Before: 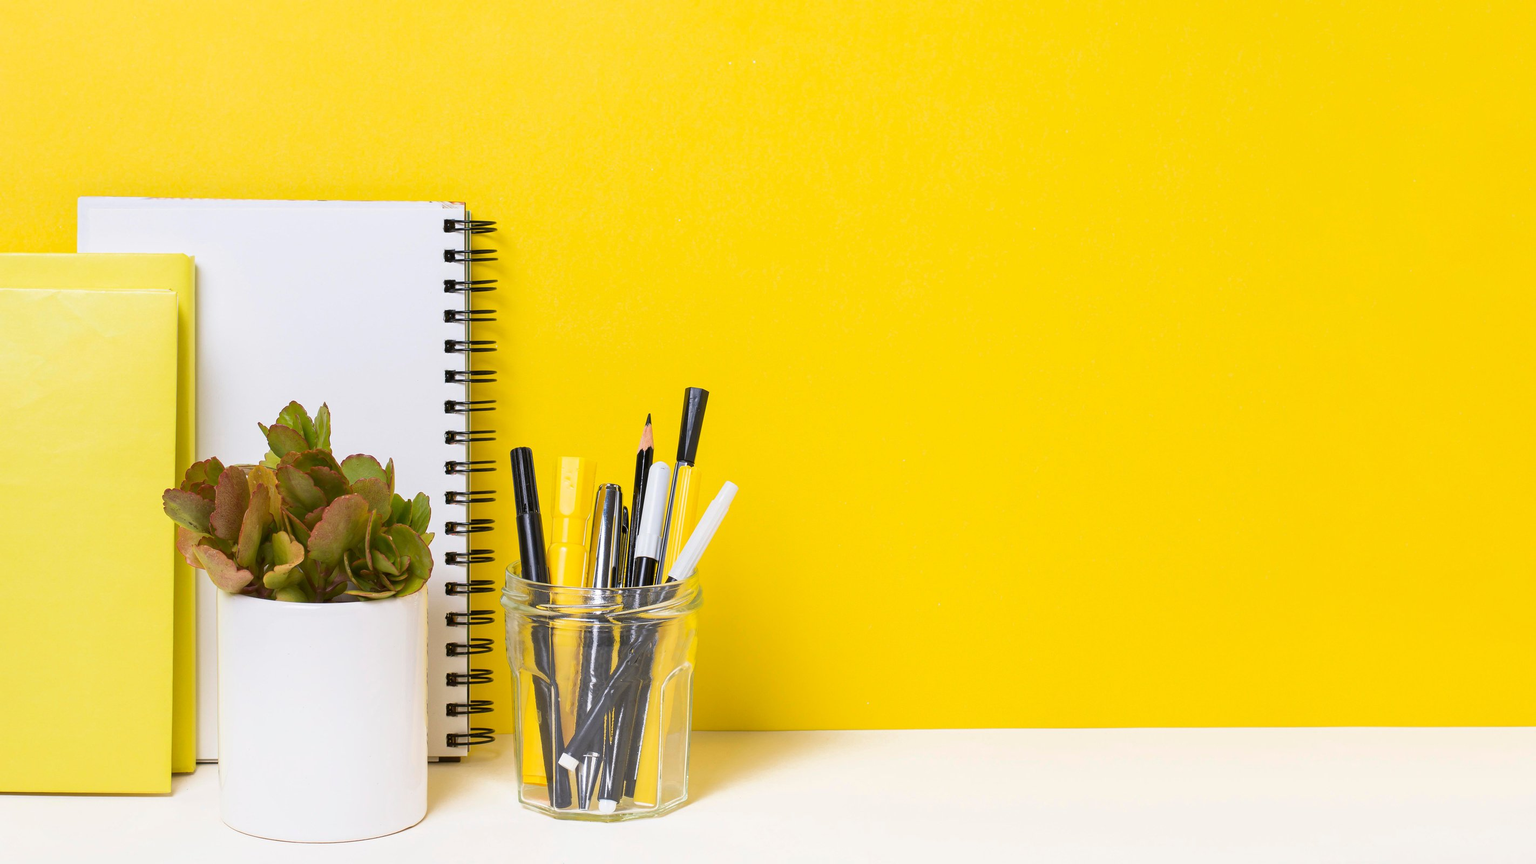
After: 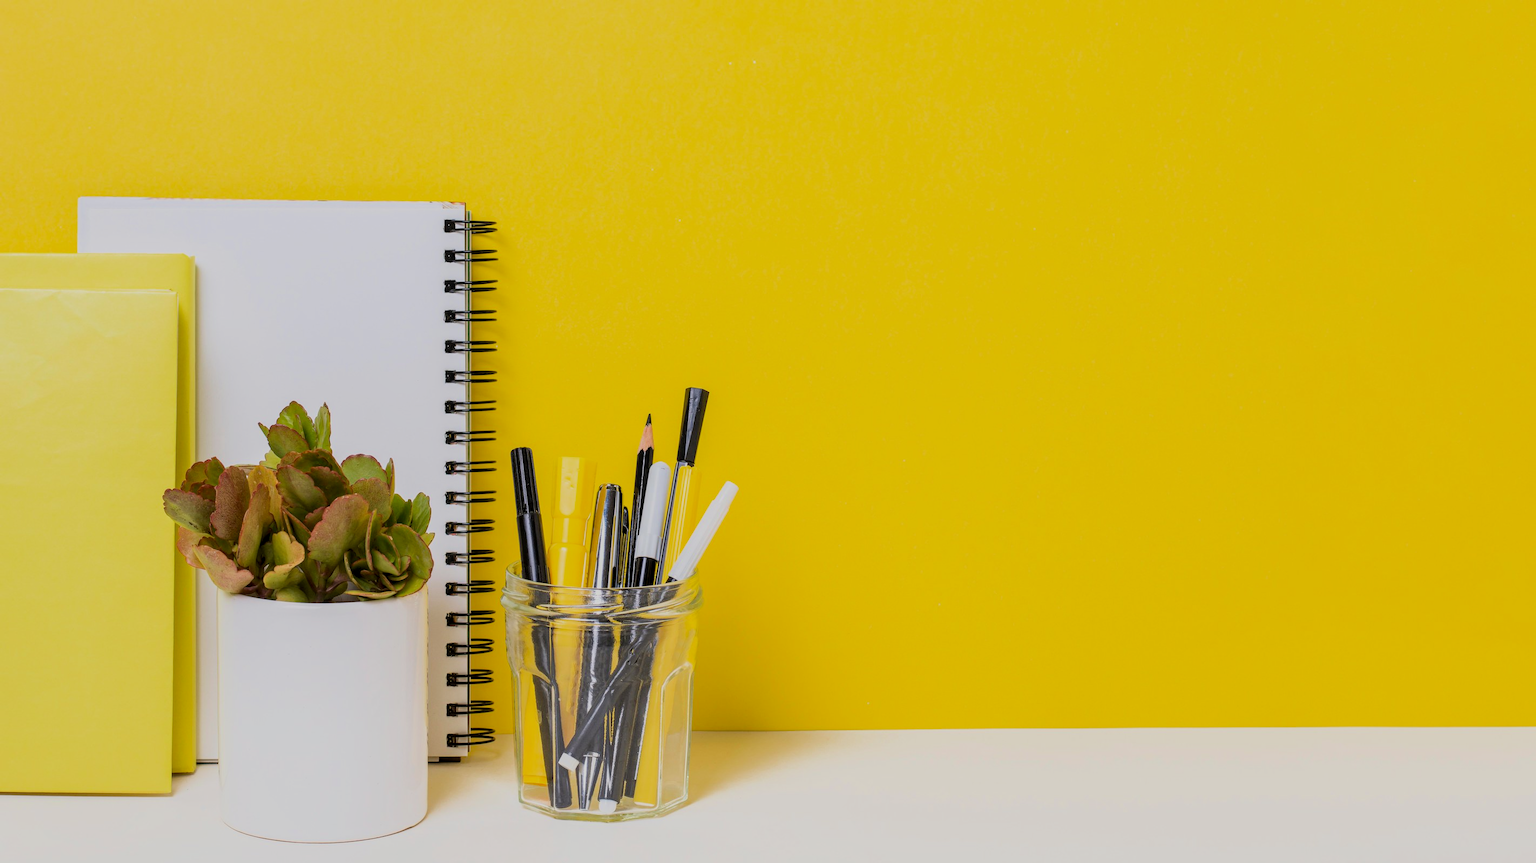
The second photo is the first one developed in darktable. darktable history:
filmic rgb: black relative exposure -7.48 EV, white relative exposure 4.83 EV, hardness 3.4, color science v6 (2022)
local contrast: on, module defaults
